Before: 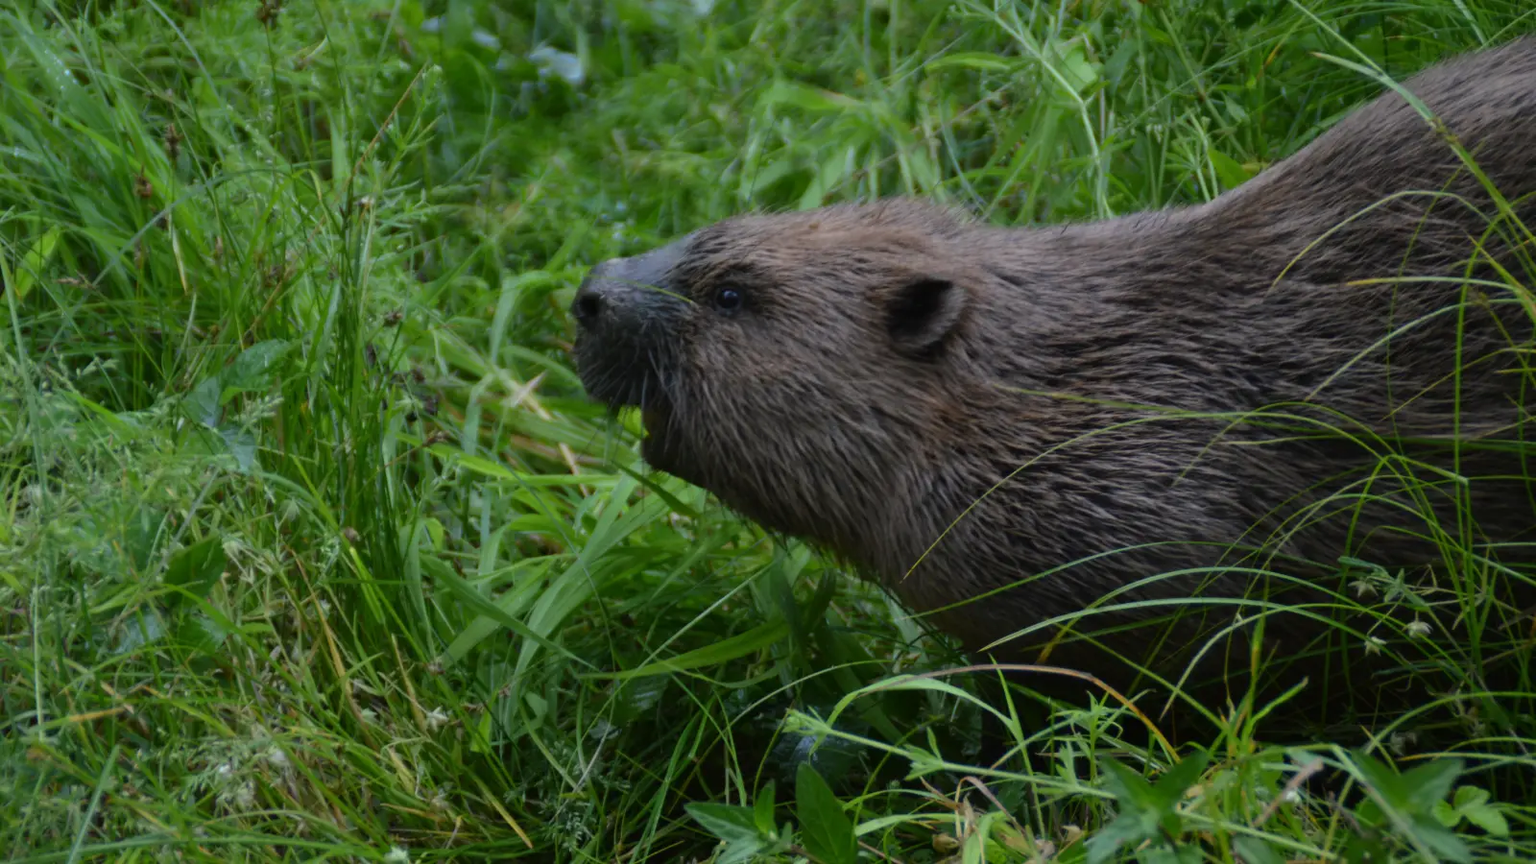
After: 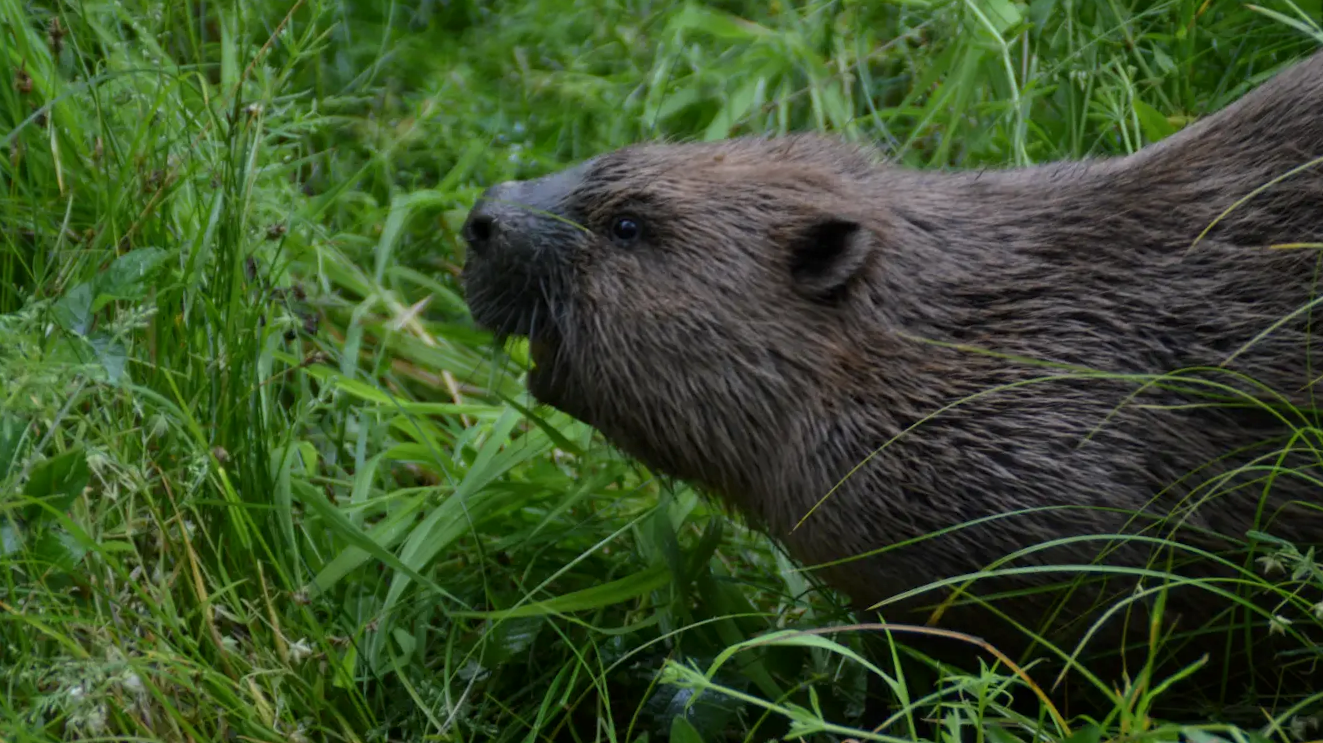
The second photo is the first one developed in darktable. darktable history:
crop and rotate: angle -2.96°, left 5.068%, top 5.193%, right 4.736%, bottom 4.684%
local contrast: highlights 100%, shadows 102%, detail 119%, midtone range 0.2
